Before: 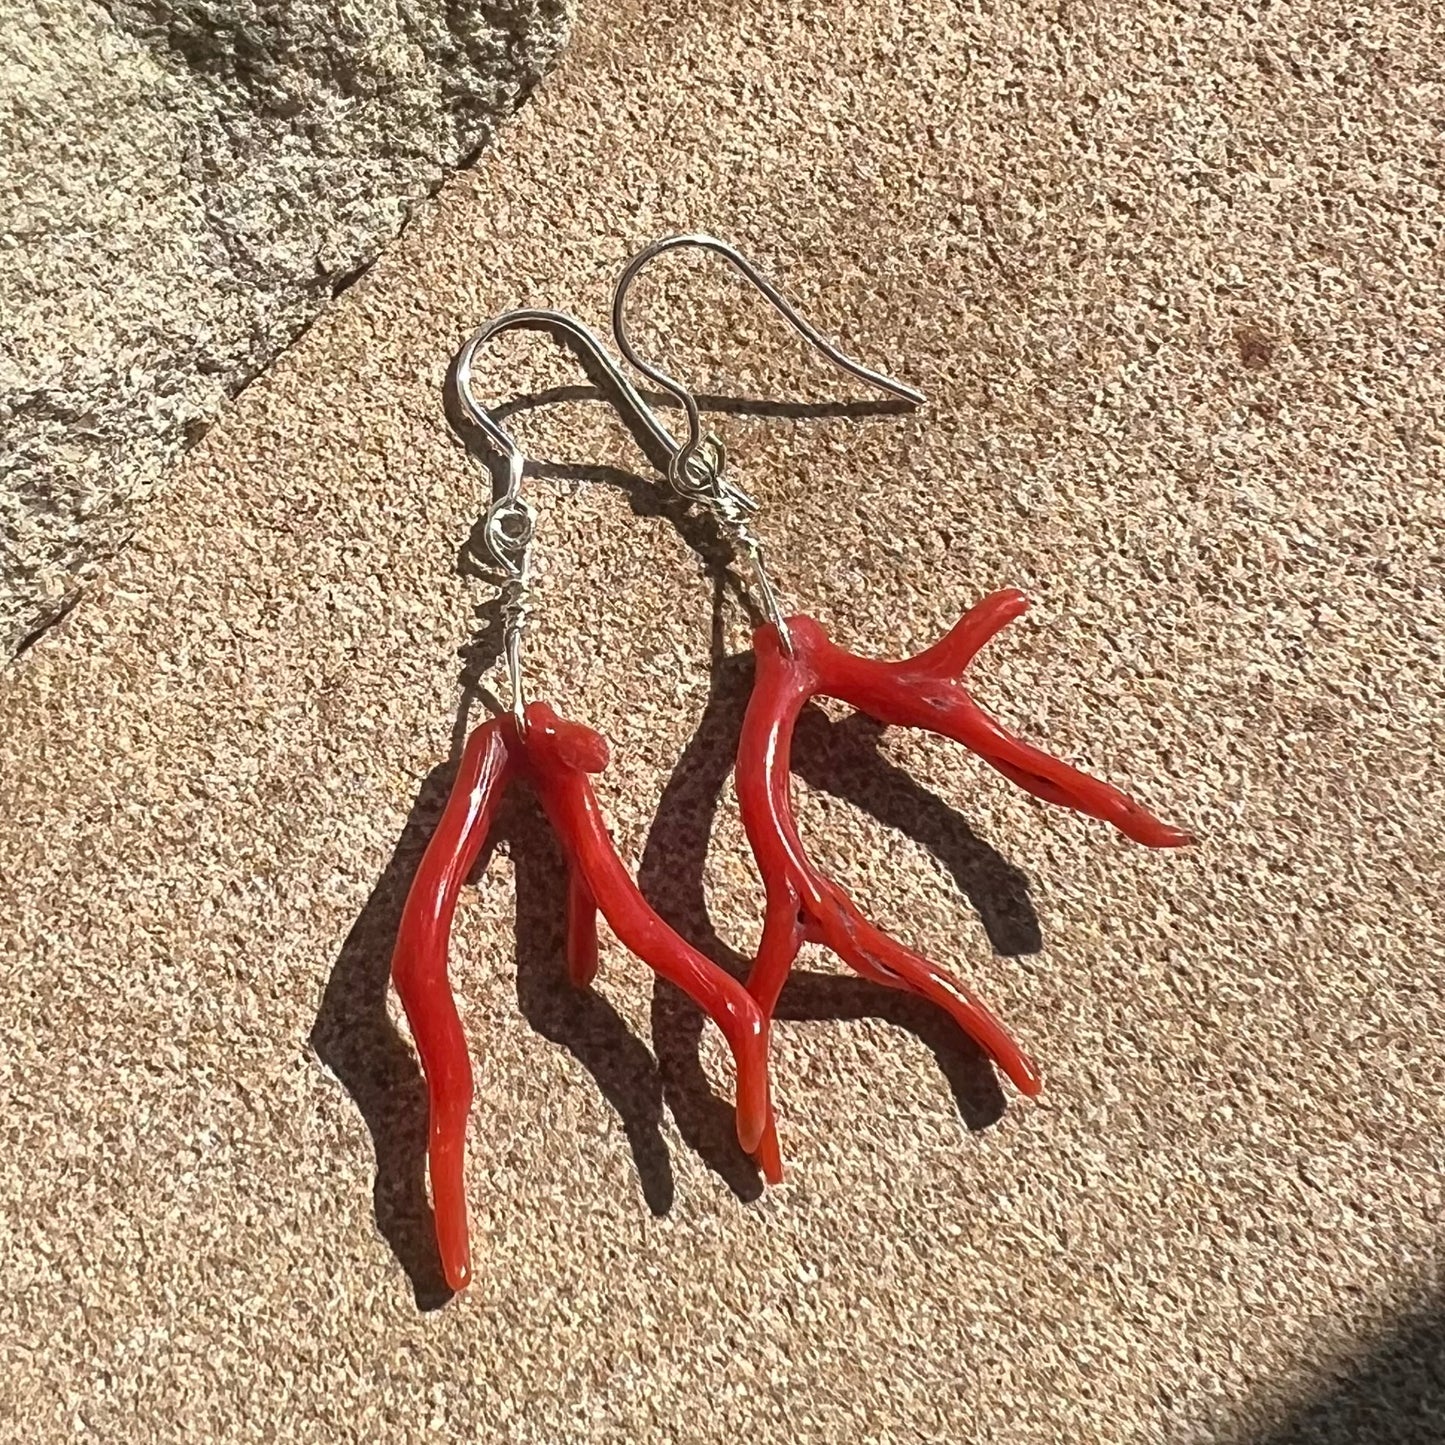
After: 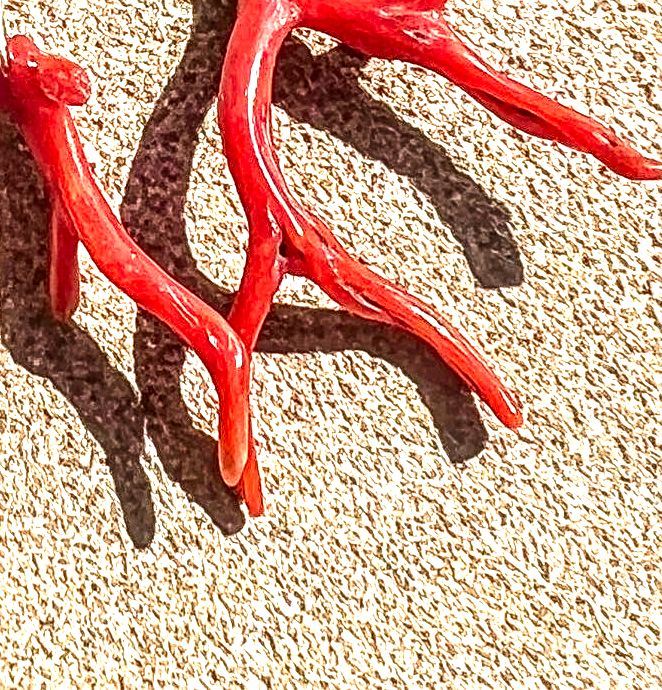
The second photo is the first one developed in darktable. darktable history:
crop: left 35.904%, top 46.22%, right 18.222%, bottom 6.015%
contrast brightness saturation: contrast 0.202, brightness -0.106, saturation 0.096
local contrast: highlights 3%, shadows 4%, detail 182%
sharpen: on, module defaults
exposure: black level correction 0, exposure 1.392 EV, compensate exposure bias true, compensate highlight preservation false
velvia: on, module defaults
